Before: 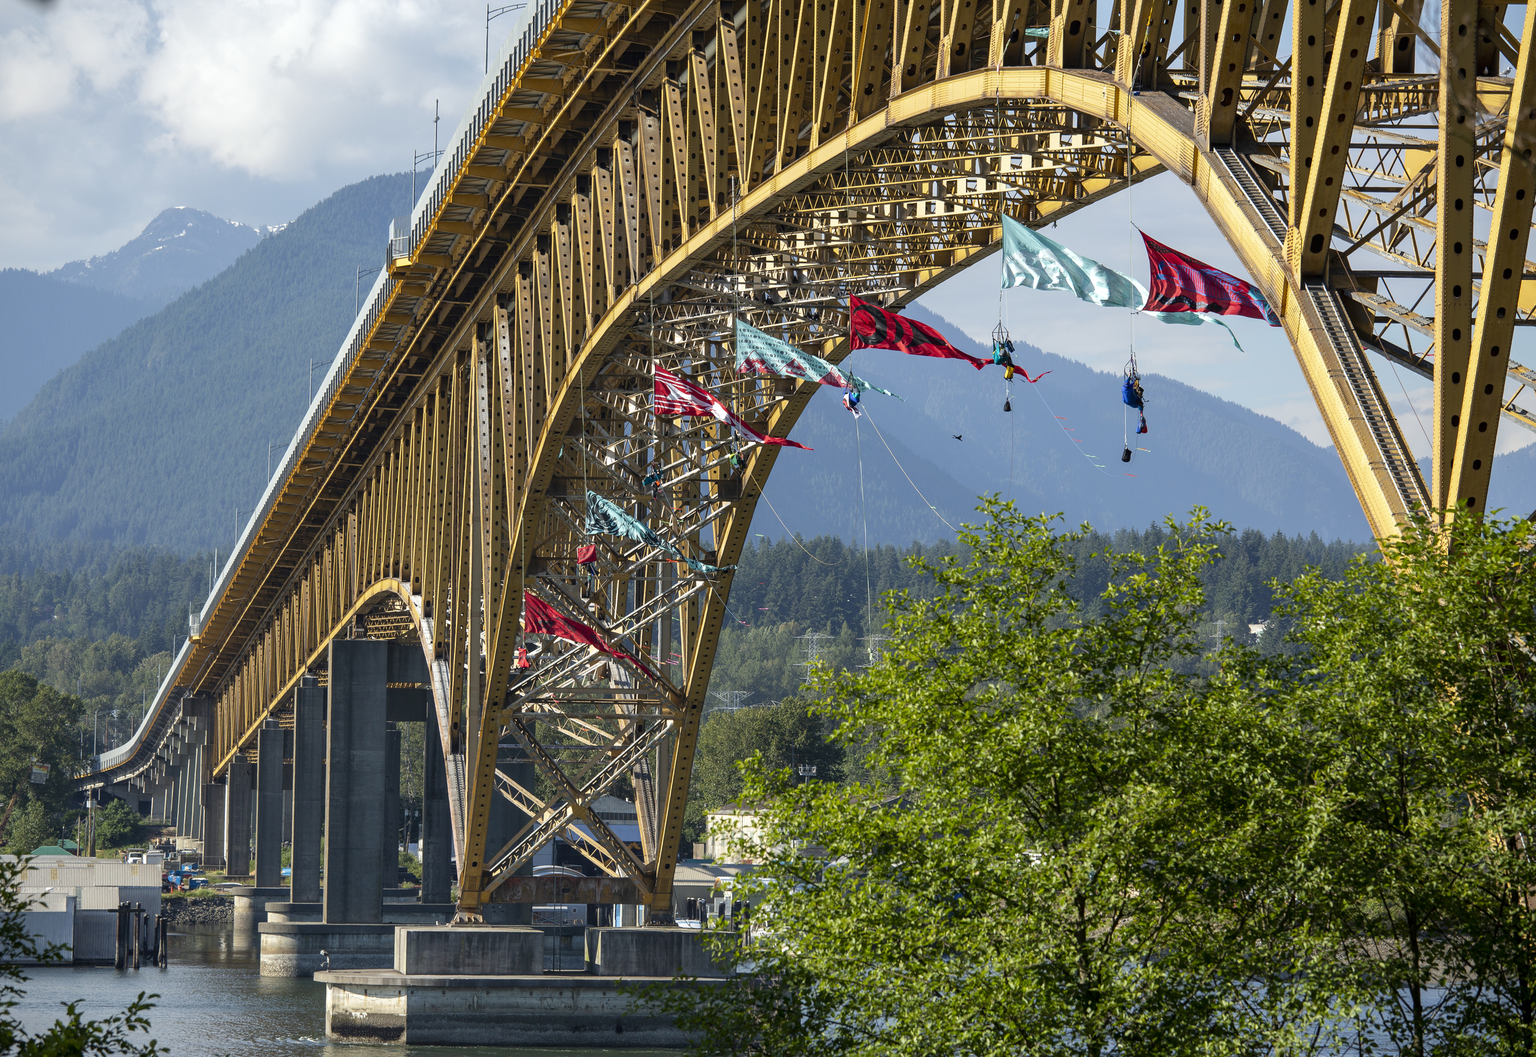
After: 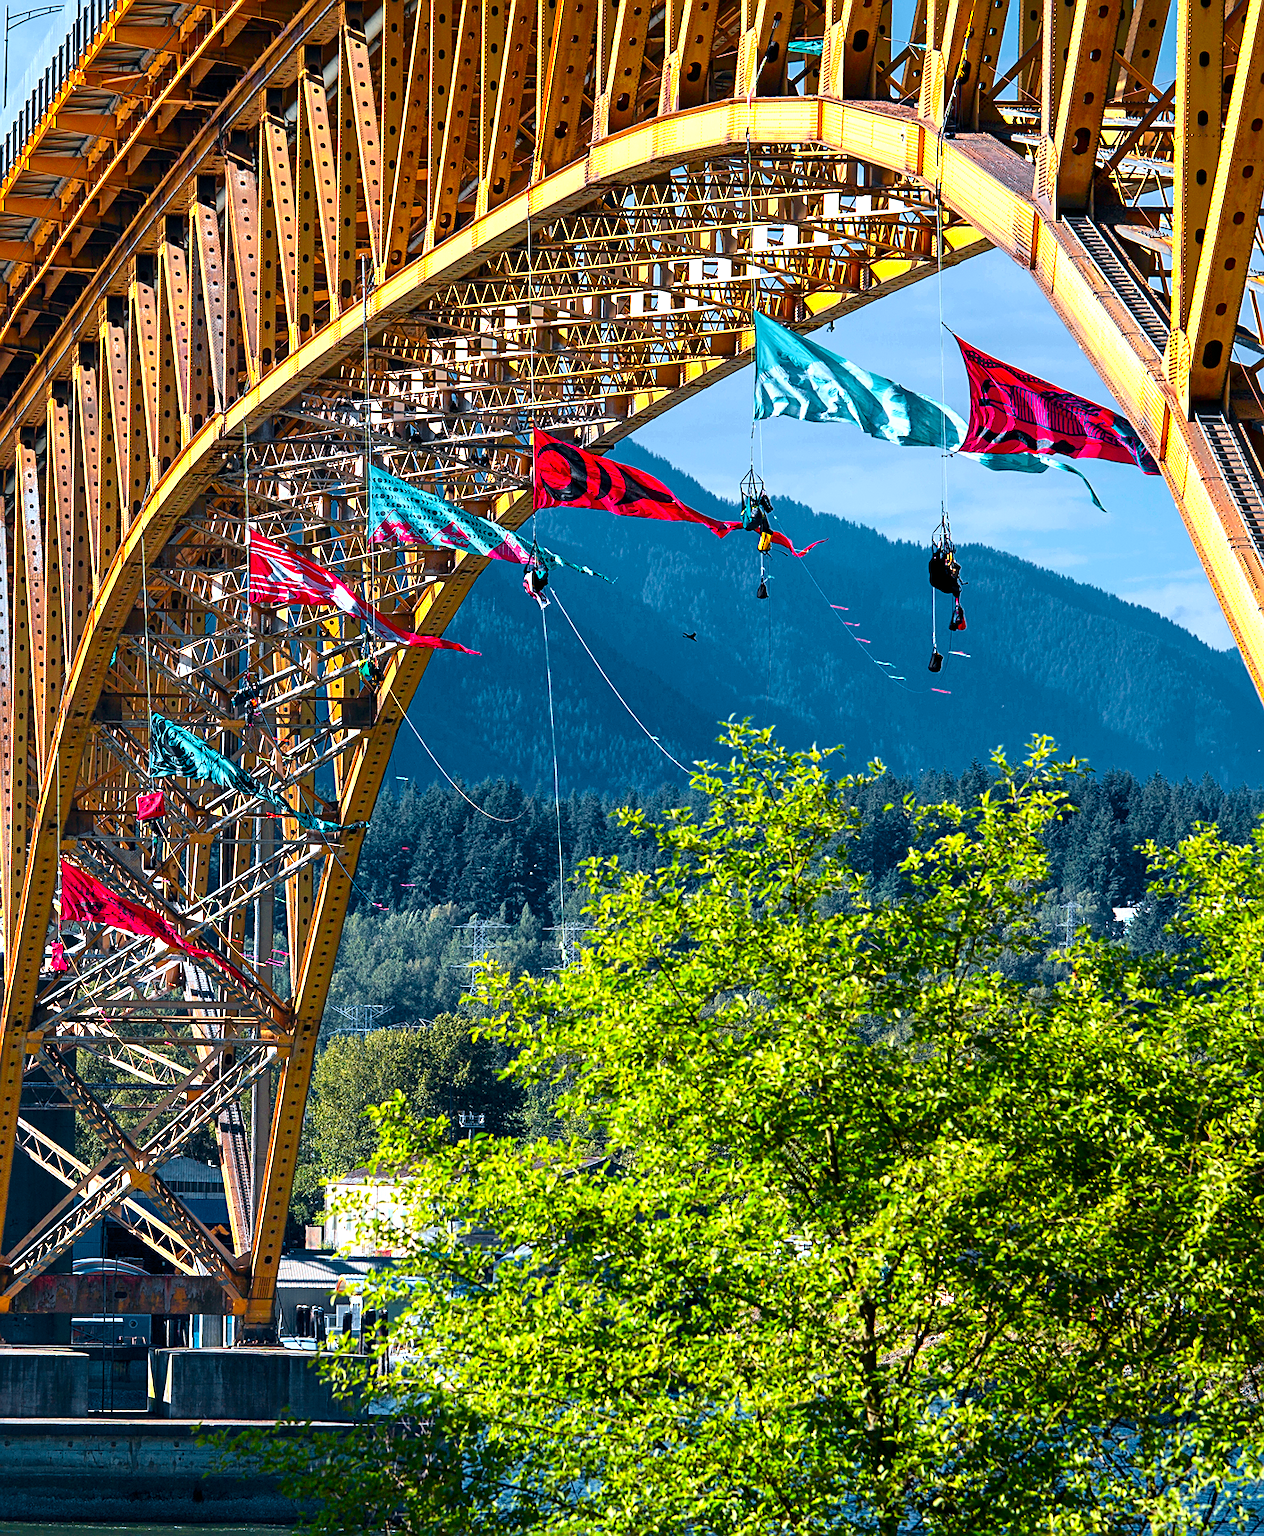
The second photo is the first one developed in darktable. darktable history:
sharpen: on, module defaults
color calibration: output R [1.422, -0.35, -0.252, 0], output G [-0.238, 1.259, -0.084, 0], output B [-0.081, -0.196, 1.58, 0], output brightness [0.49, 0.671, -0.57, 0], illuminant same as pipeline (D50), adaptation none (bypass), saturation algorithm version 1 (2020)
tone curve: curves: ch0 [(0, 0) (0.227, 0.17) (0.766, 0.774) (1, 1)]; ch1 [(0, 0) (0.114, 0.127) (0.437, 0.452) (0.498, 0.495) (0.579, 0.602) (1, 1)]; ch2 [(0, 0) (0.233, 0.259) (0.493, 0.492) (0.568, 0.596) (1, 1)], color space Lab, independent channels, preserve colors none
crop: left 31.458%, top 0%, right 11.876%
